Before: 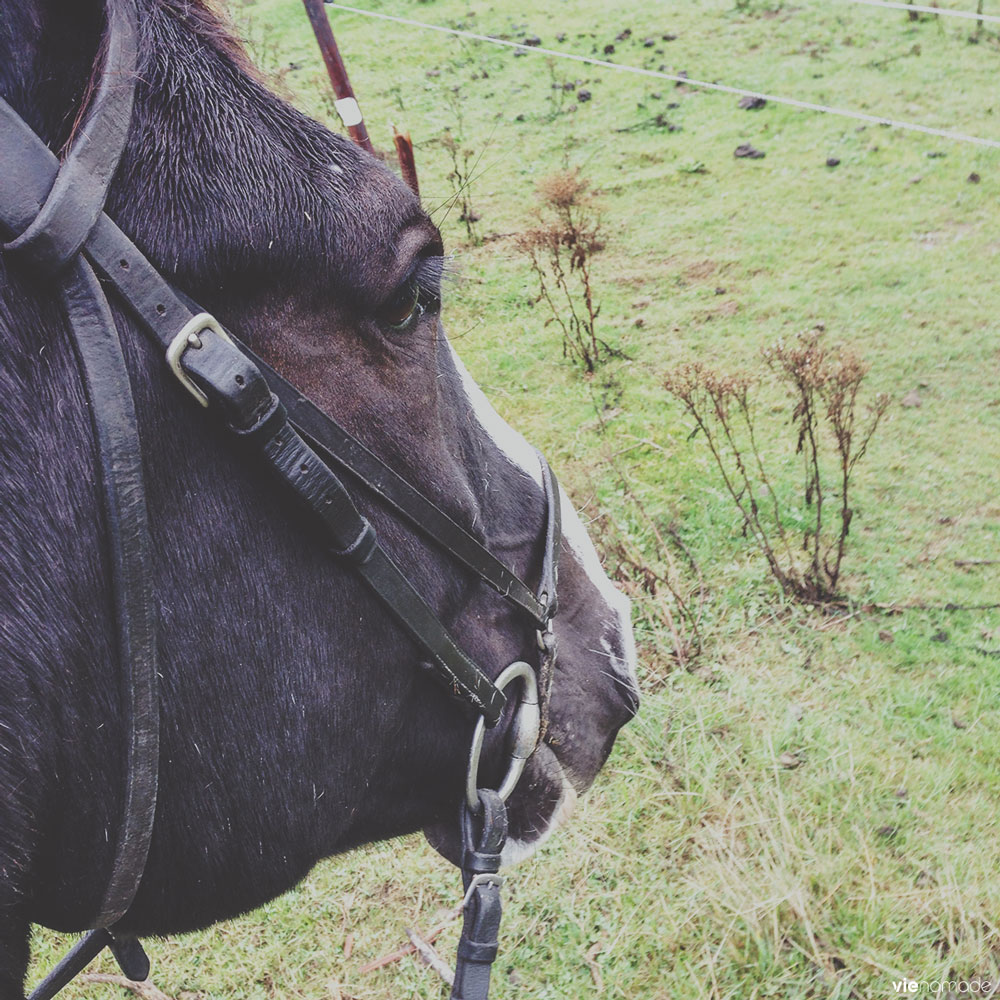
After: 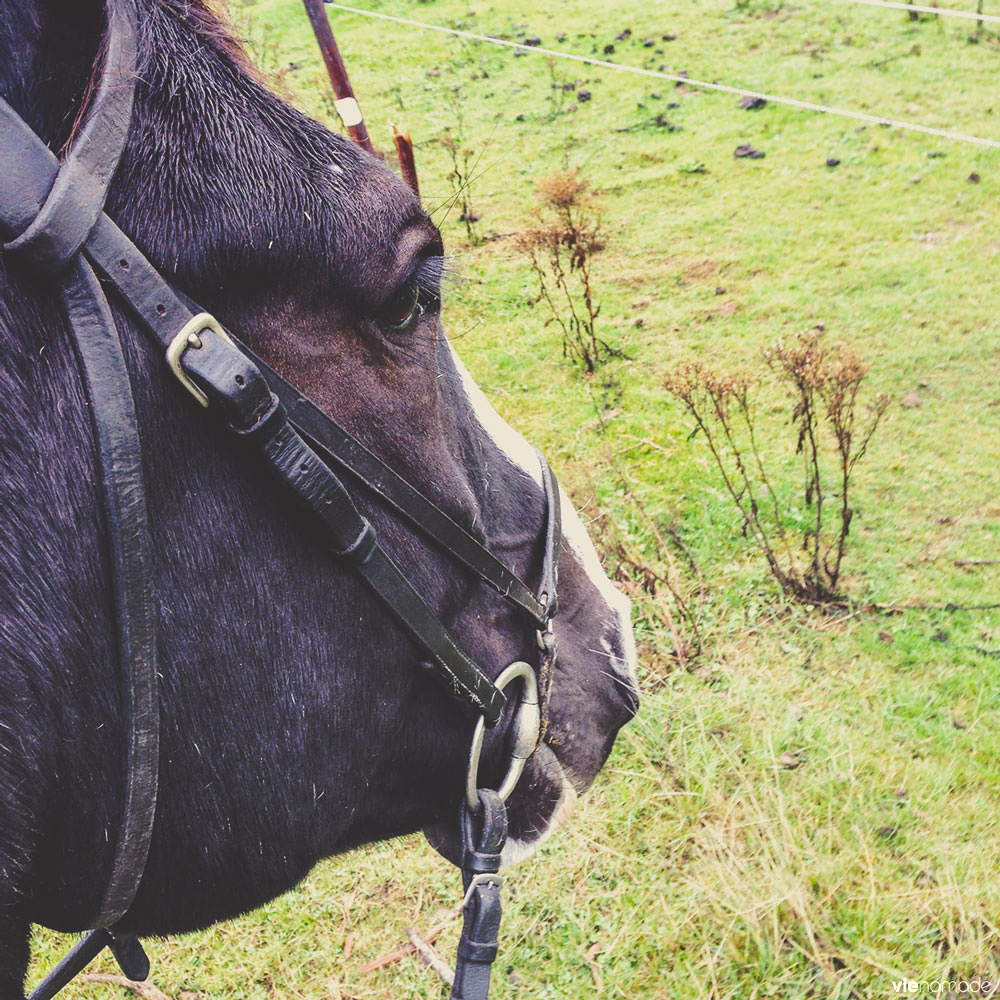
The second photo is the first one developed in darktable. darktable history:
color balance rgb: highlights gain › chroma 3.014%, highlights gain › hue 77.45°, perceptual saturation grading › global saturation 25.348%, global vibrance 20%
tone equalizer: -8 EV -0.421 EV, -7 EV -0.421 EV, -6 EV -0.341 EV, -5 EV -0.221 EV, -3 EV 0.234 EV, -2 EV 0.315 EV, -1 EV 0.415 EV, +0 EV 0.396 EV, edges refinement/feathering 500, mask exposure compensation -1.57 EV, preserve details no
